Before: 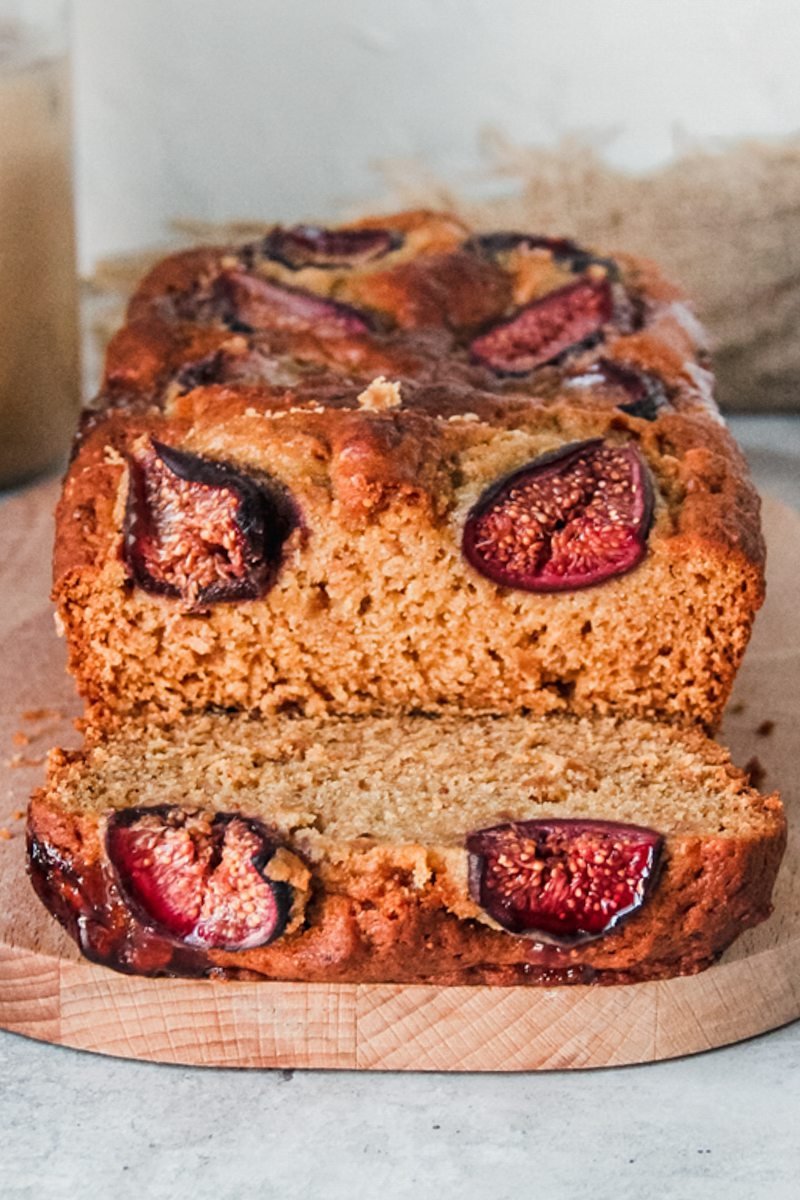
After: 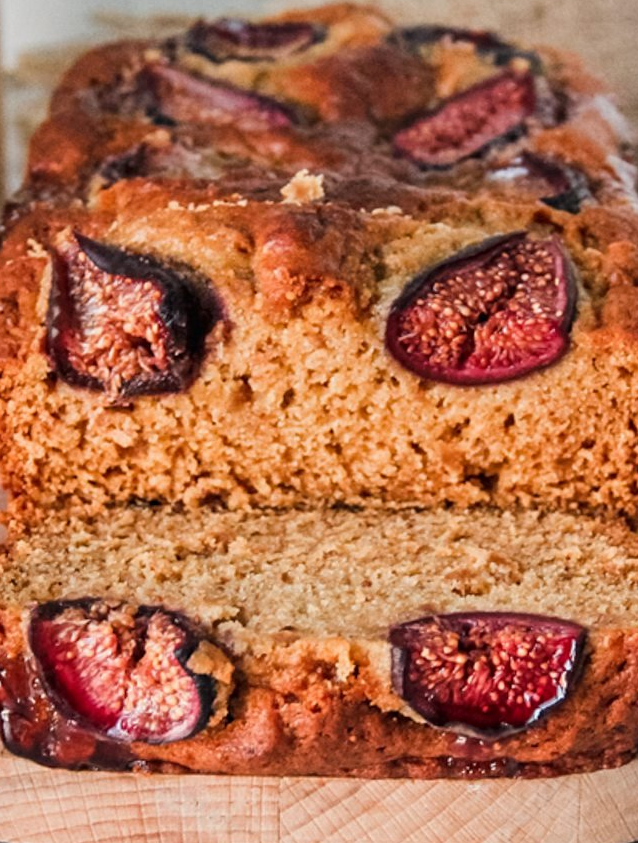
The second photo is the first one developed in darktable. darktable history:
exposure: black level correction 0.001, compensate highlight preservation false
crop: left 9.631%, top 17.298%, right 10.521%, bottom 12.391%
